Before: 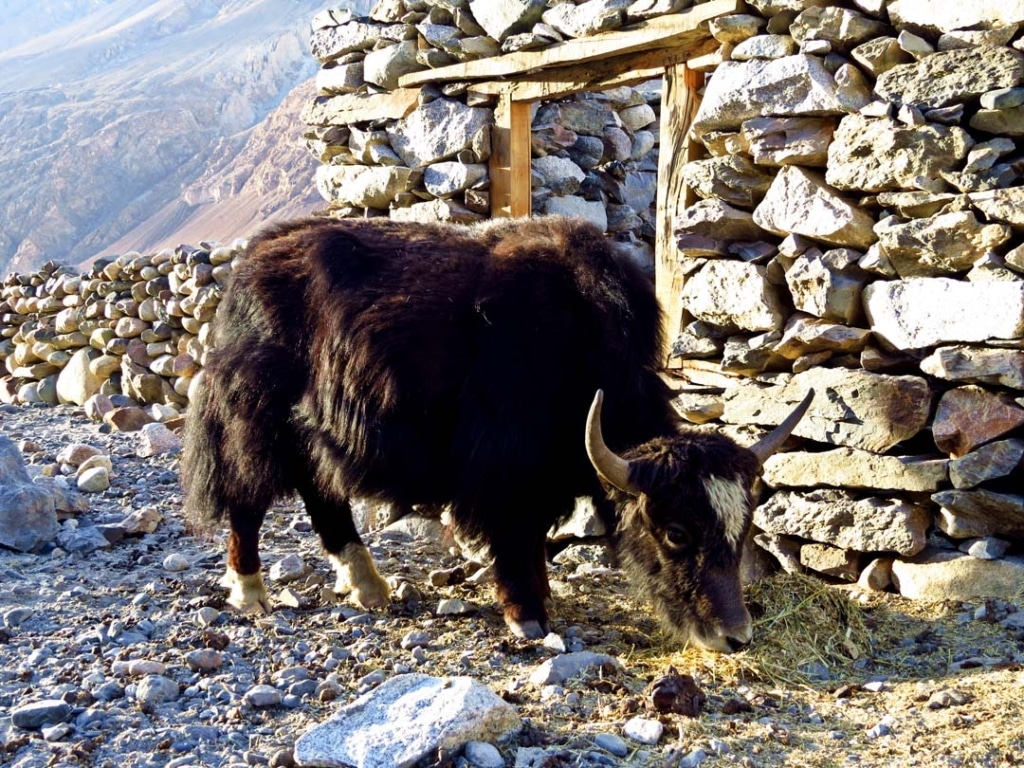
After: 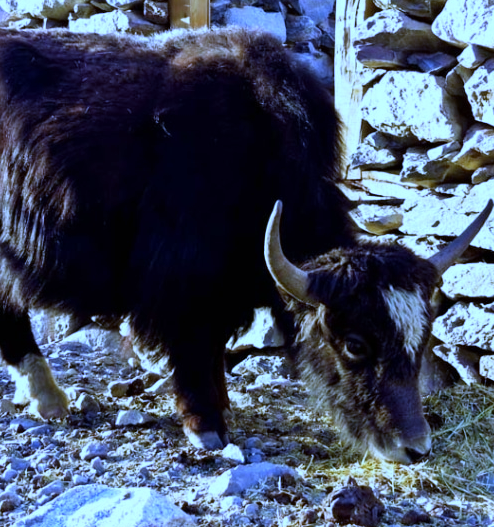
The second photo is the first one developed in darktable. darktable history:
crop: left 31.379%, top 24.658%, right 20.326%, bottom 6.628%
white balance: red 0.766, blue 1.537
